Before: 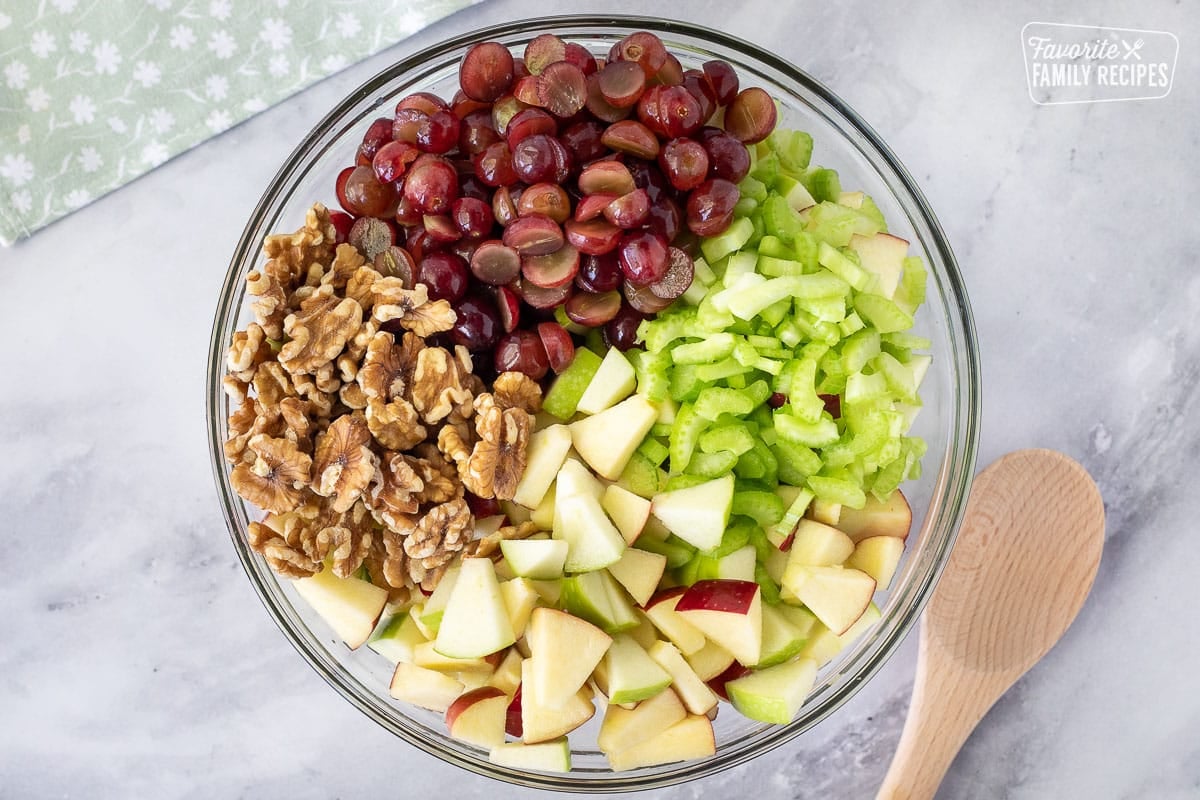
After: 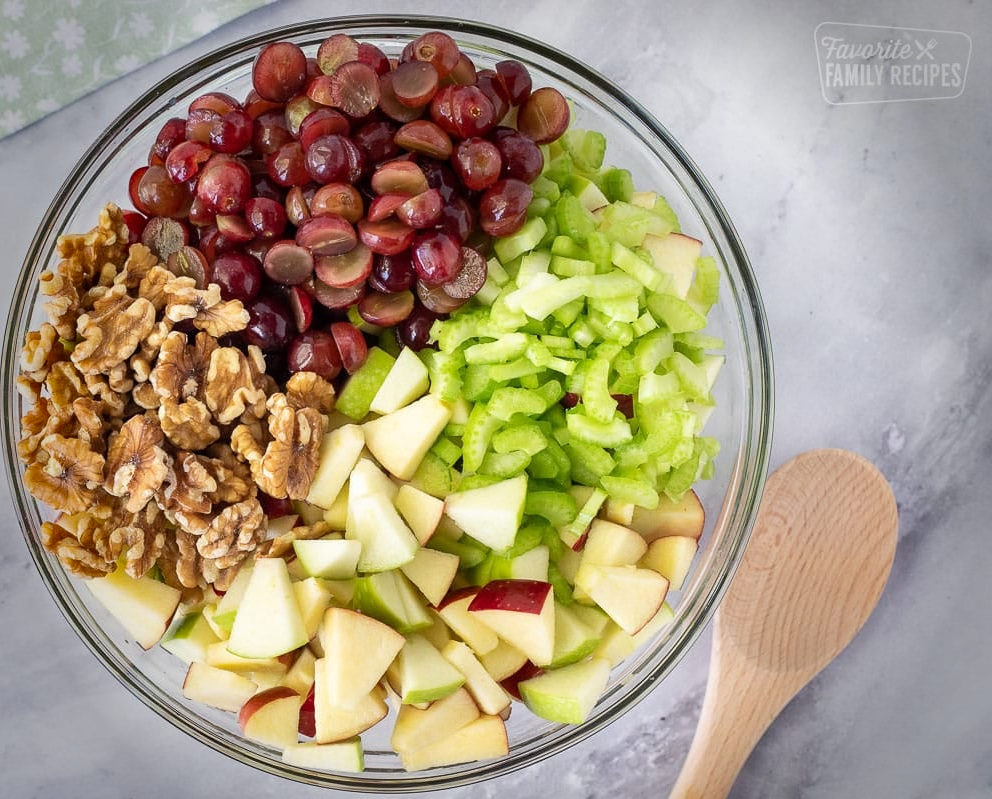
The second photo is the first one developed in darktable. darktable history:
crop: left 17.318%, bottom 0.042%
vignetting: fall-off start 76.74%, fall-off radius 27.9%, saturation 0.374, width/height ratio 0.97
